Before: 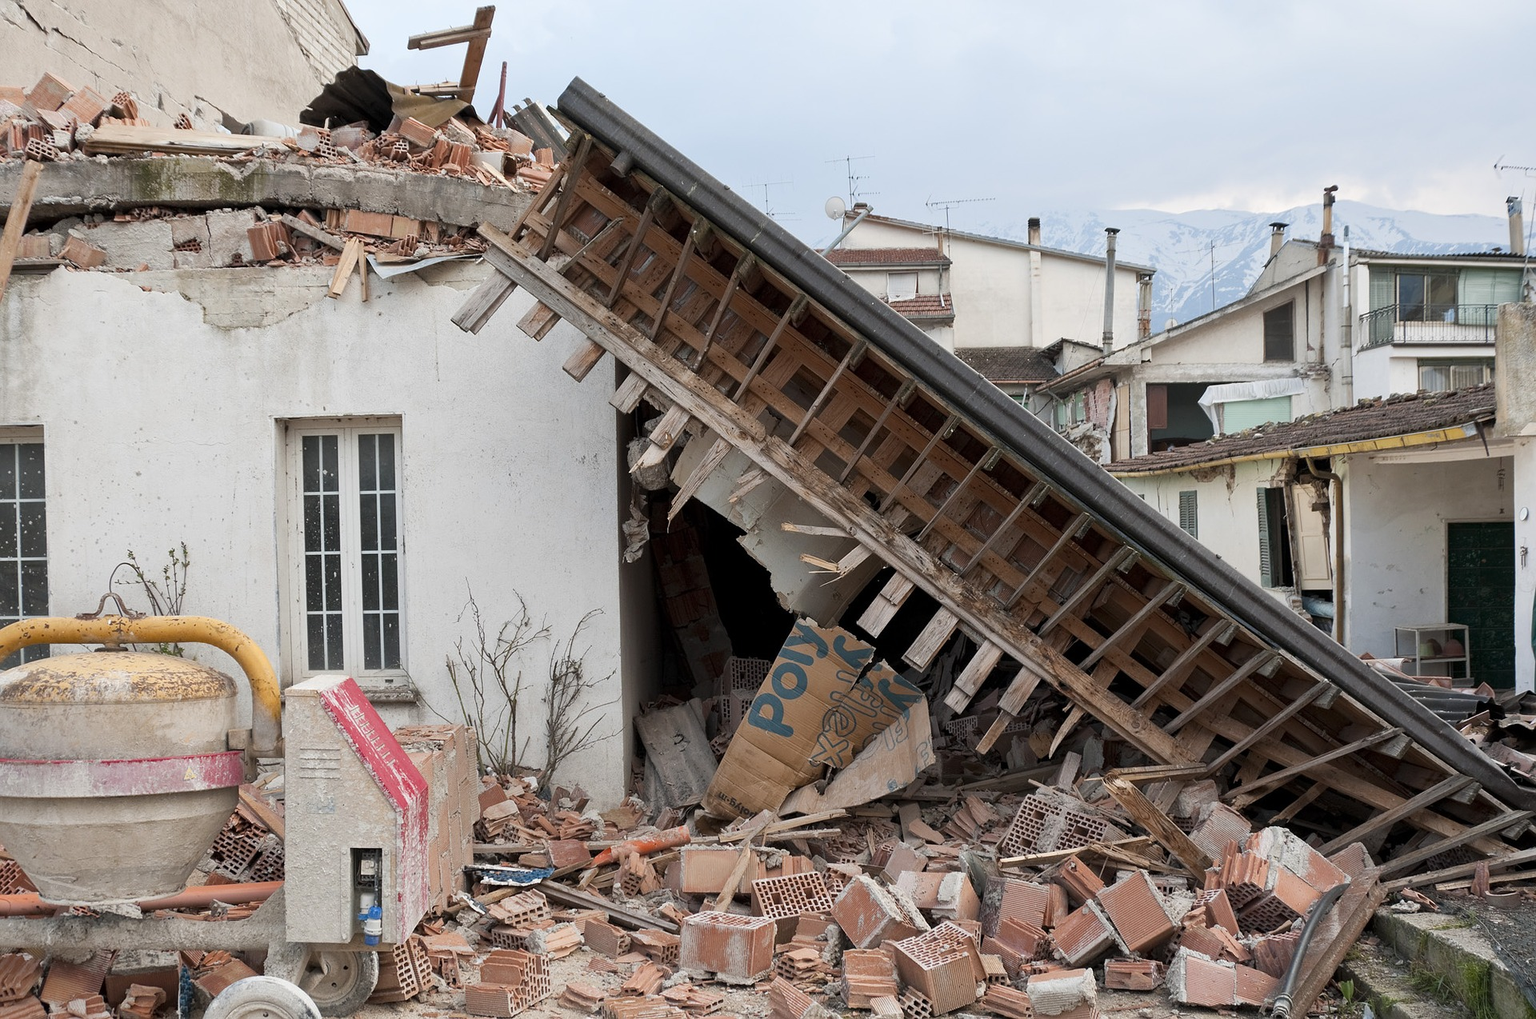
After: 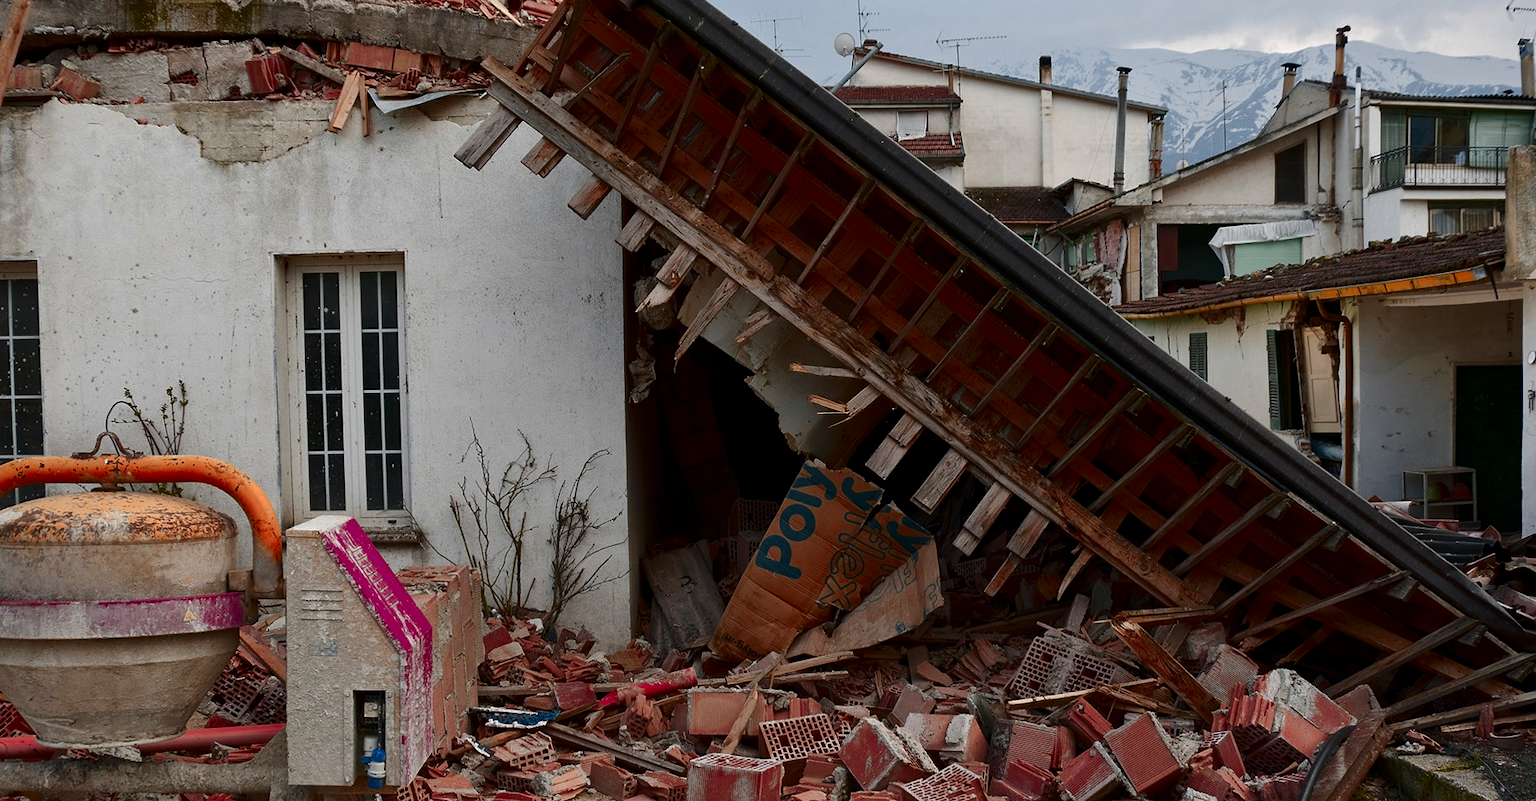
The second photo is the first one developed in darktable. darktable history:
color zones: curves: ch1 [(0.24, 0.634) (0.75, 0.5)]; ch2 [(0.253, 0.437) (0.745, 0.491)], mix 102.12%
rotate and perspective: rotation 0.174°, lens shift (vertical) 0.013, lens shift (horizontal) 0.019, shear 0.001, automatic cropping original format, crop left 0.007, crop right 0.991, crop top 0.016, crop bottom 0.997
contrast brightness saturation: brightness -0.52
crop and rotate: top 15.774%, bottom 5.506%
